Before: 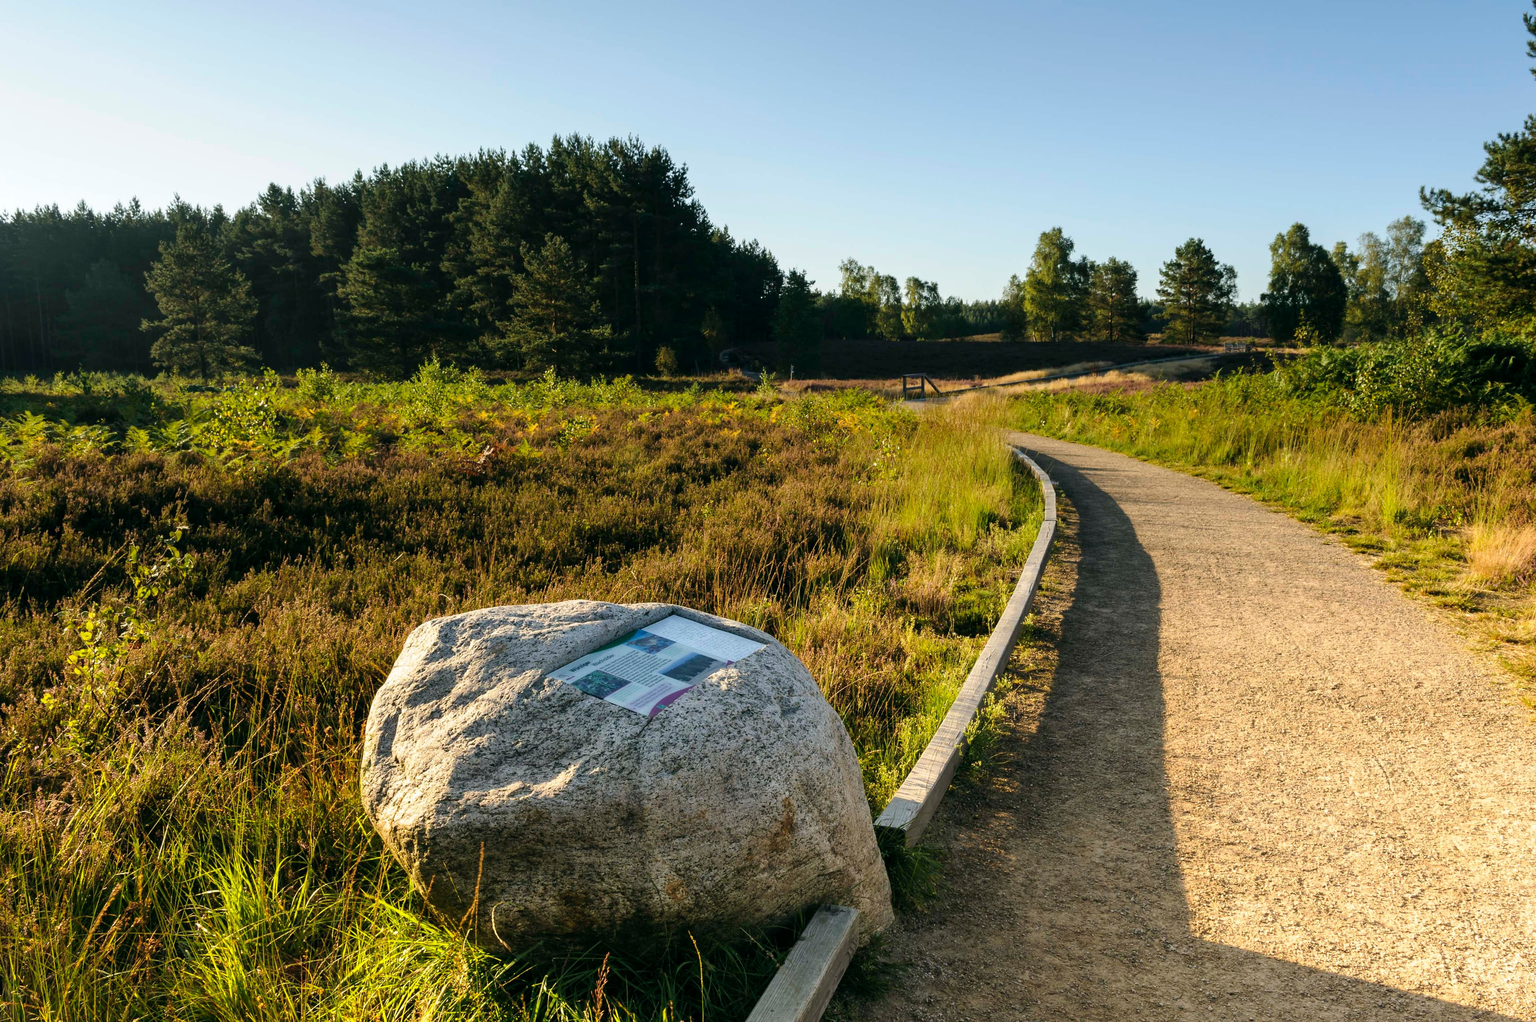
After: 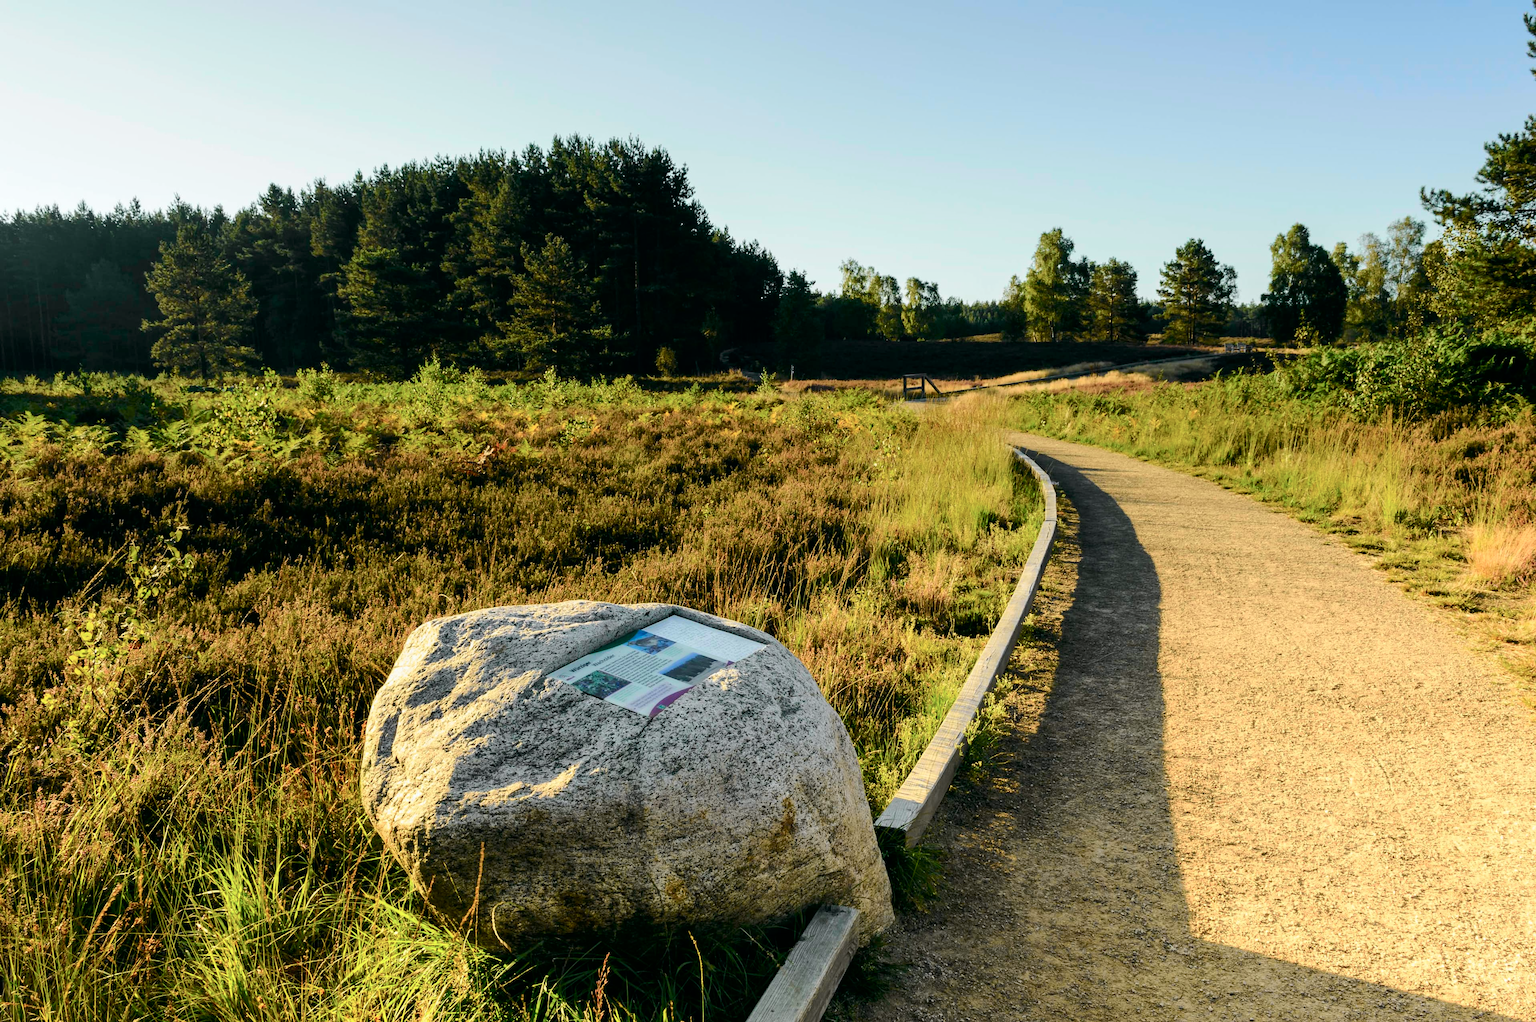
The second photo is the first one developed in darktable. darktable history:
tone curve: curves: ch0 [(0, 0) (0.037, 0.011) (0.131, 0.108) (0.279, 0.279) (0.476, 0.554) (0.617, 0.693) (0.704, 0.77) (0.813, 0.852) (0.916, 0.924) (1, 0.993)]; ch1 [(0, 0) (0.318, 0.278) (0.444, 0.427) (0.493, 0.492) (0.508, 0.502) (0.534, 0.529) (0.562, 0.563) (0.626, 0.662) (0.746, 0.764) (1, 1)]; ch2 [(0, 0) (0.316, 0.292) (0.381, 0.37) (0.423, 0.448) (0.476, 0.492) (0.502, 0.498) (0.522, 0.518) (0.533, 0.532) (0.586, 0.631) (0.634, 0.663) (0.7, 0.7) (0.861, 0.808) (1, 0.951)], color space Lab, independent channels, preserve colors none
